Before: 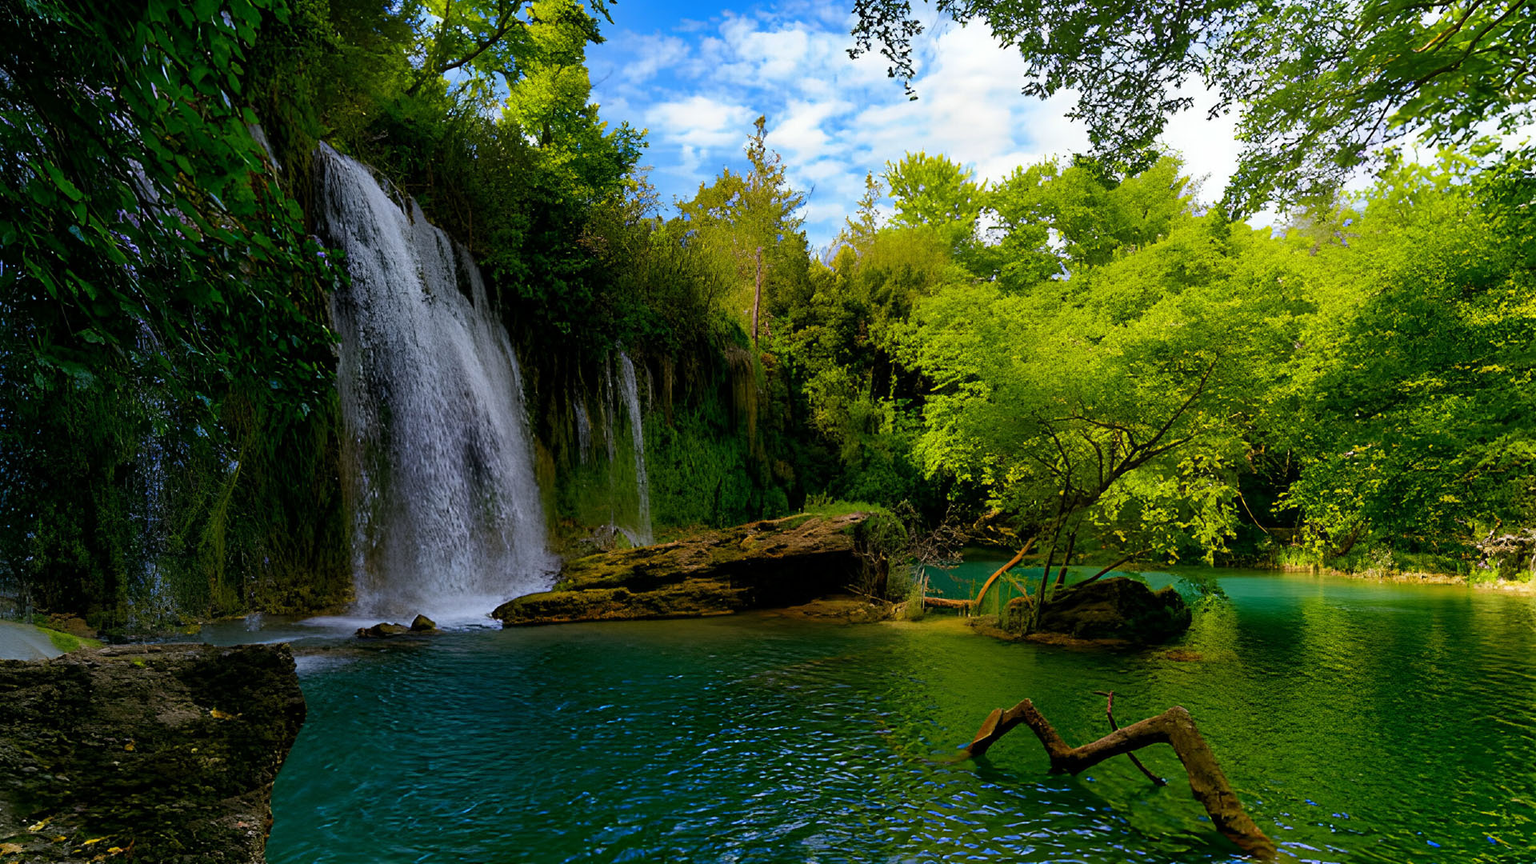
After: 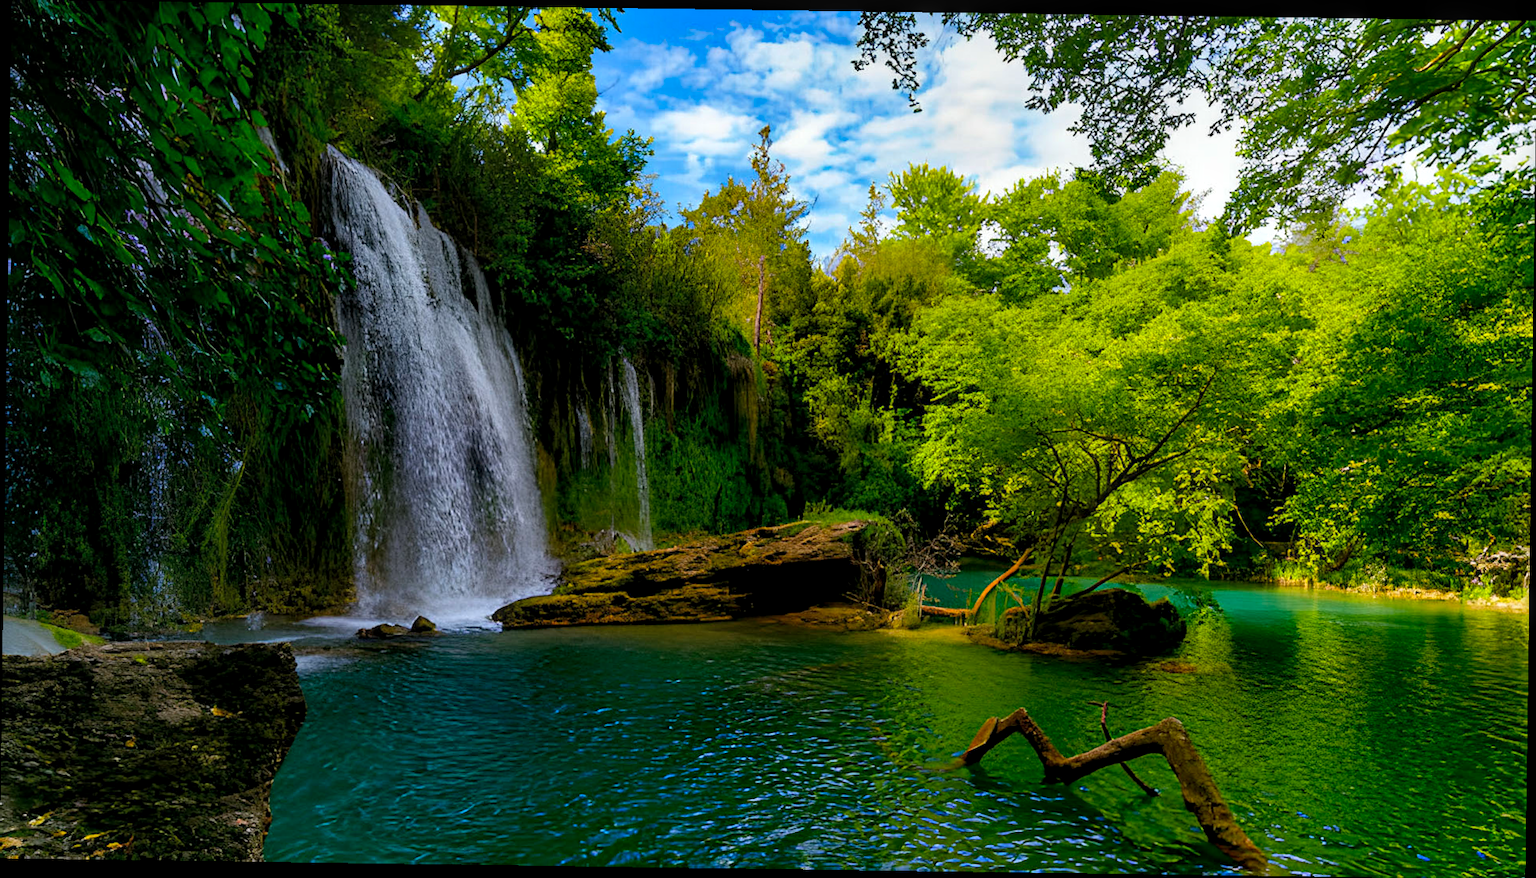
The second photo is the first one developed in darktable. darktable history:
rotate and perspective: rotation 0.8°, automatic cropping off
local contrast: detail 130%
